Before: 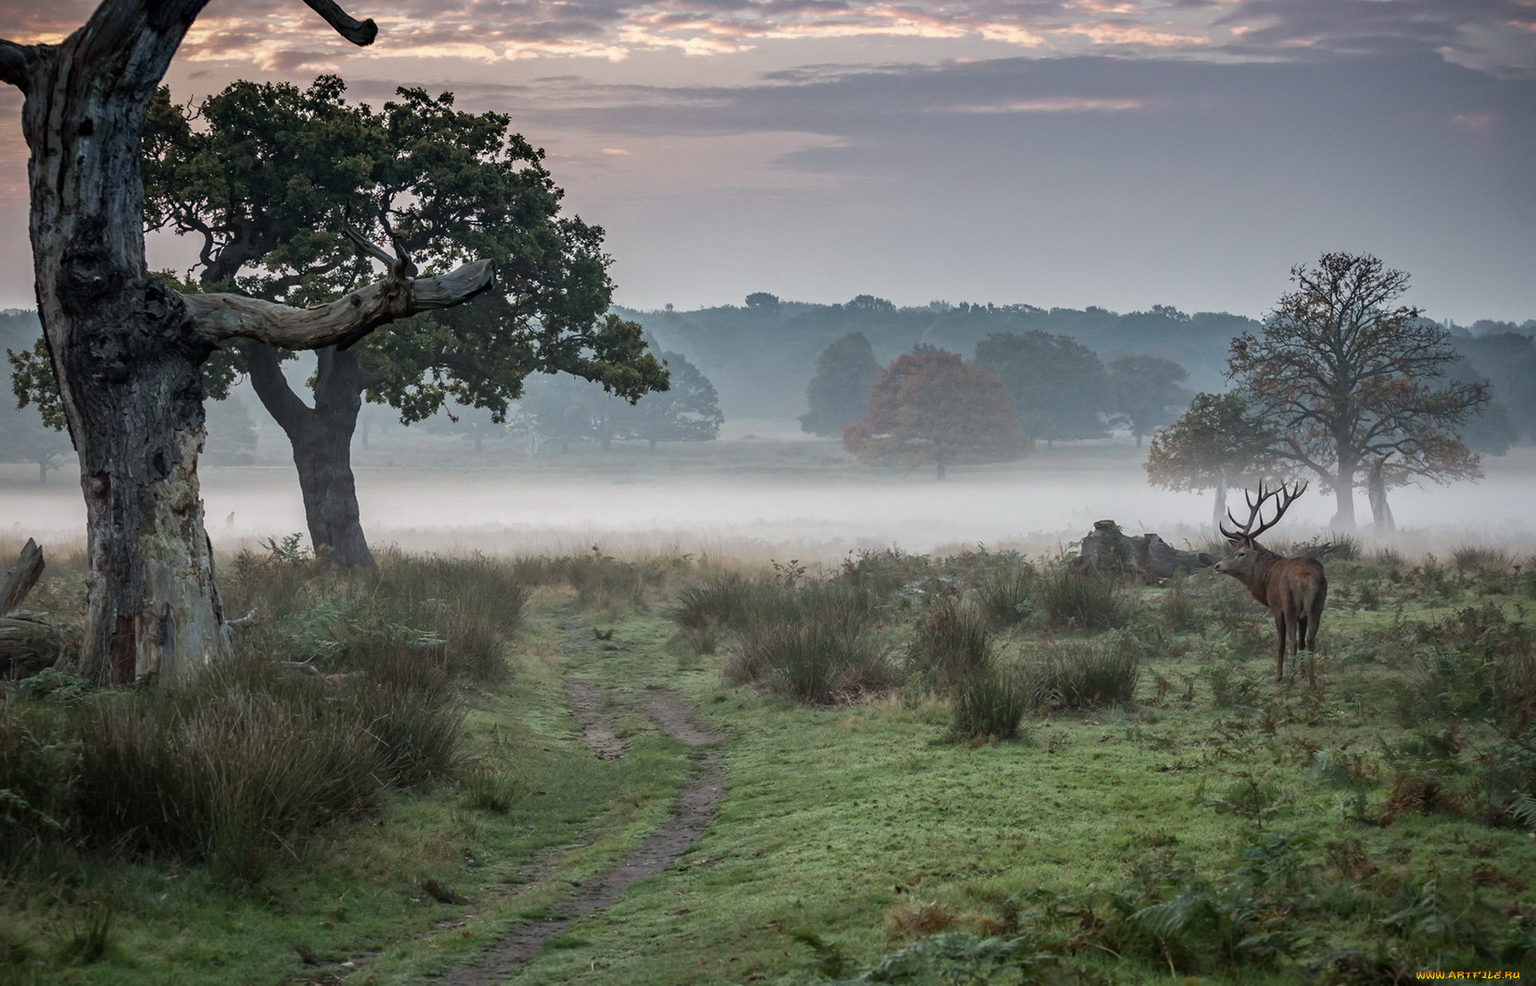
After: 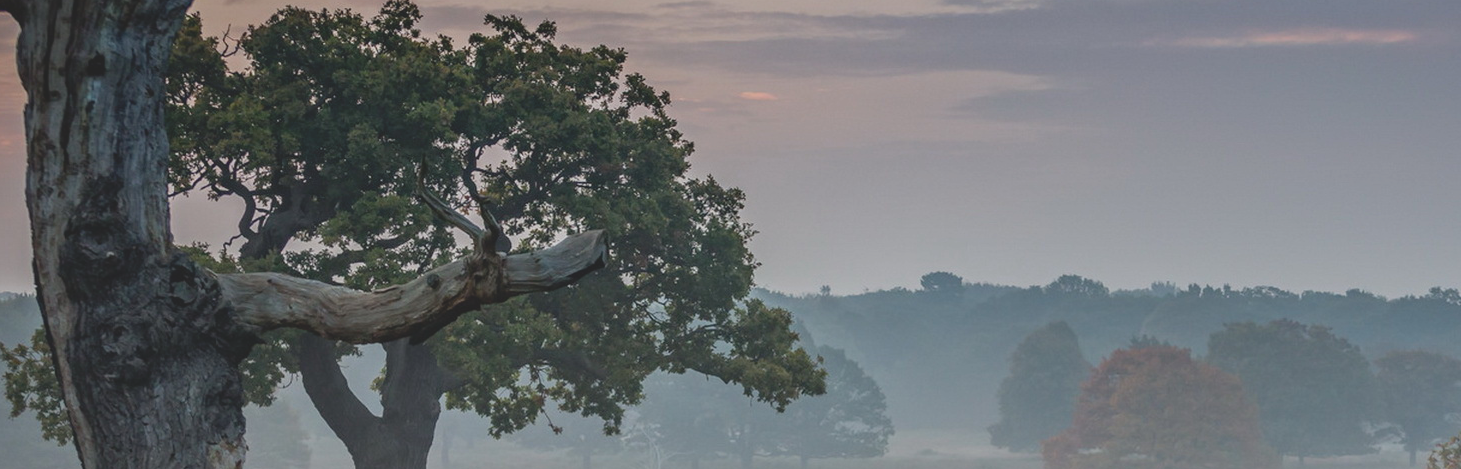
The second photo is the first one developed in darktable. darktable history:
crop: left 0.58%, top 7.645%, right 23.301%, bottom 54.317%
contrast brightness saturation: contrast -0.281
